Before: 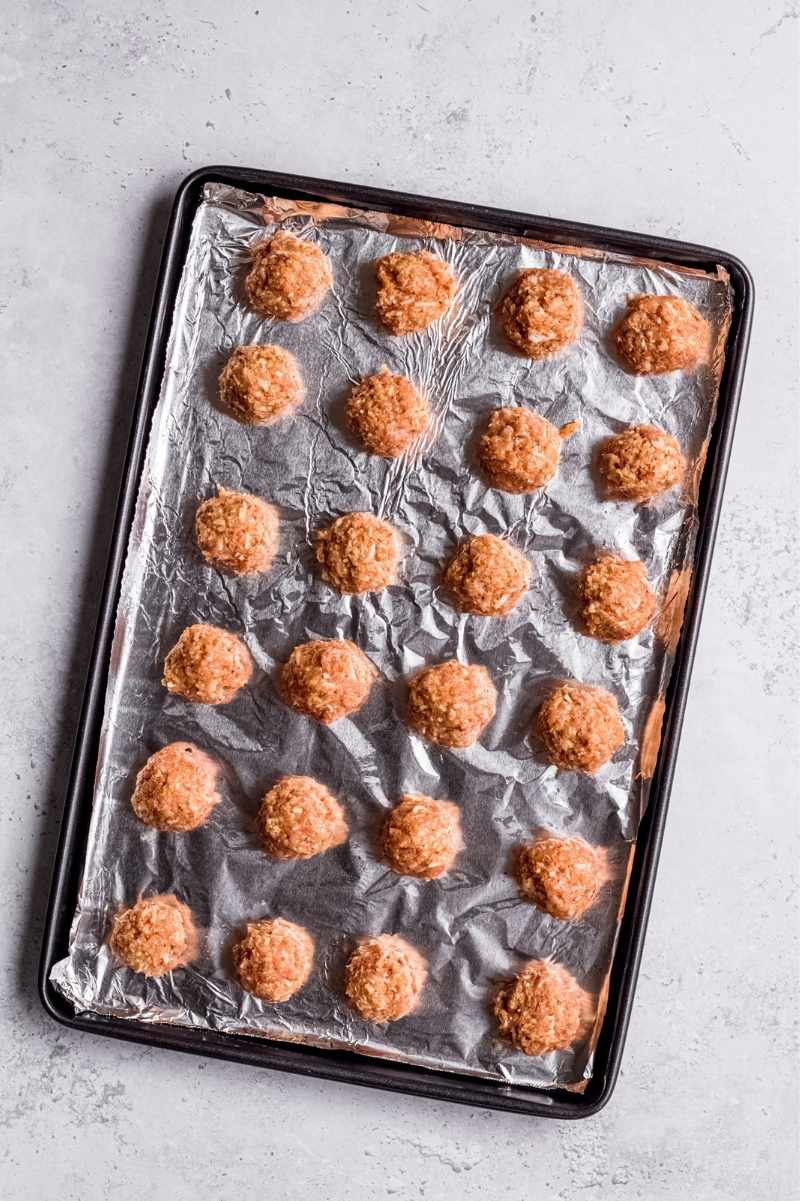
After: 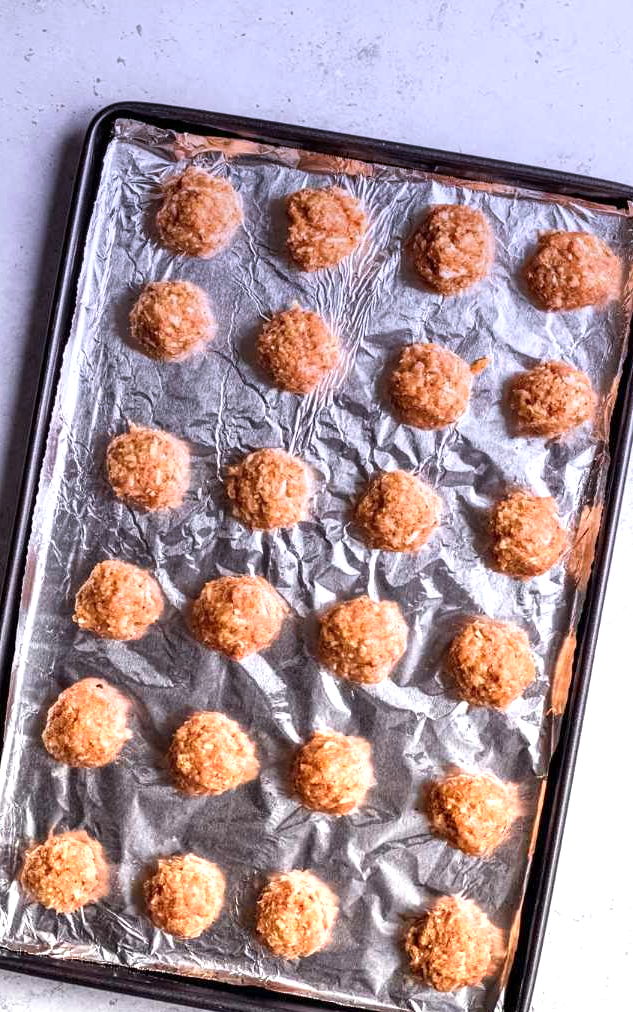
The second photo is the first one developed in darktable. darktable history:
exposure: exposure 0.74 EV, compensate highlight preservation false
graduated density: hue 238.83°, saturation 50%
crop: left 11.225%, top 5.381%, right 9.565%, bottom 10.314%
